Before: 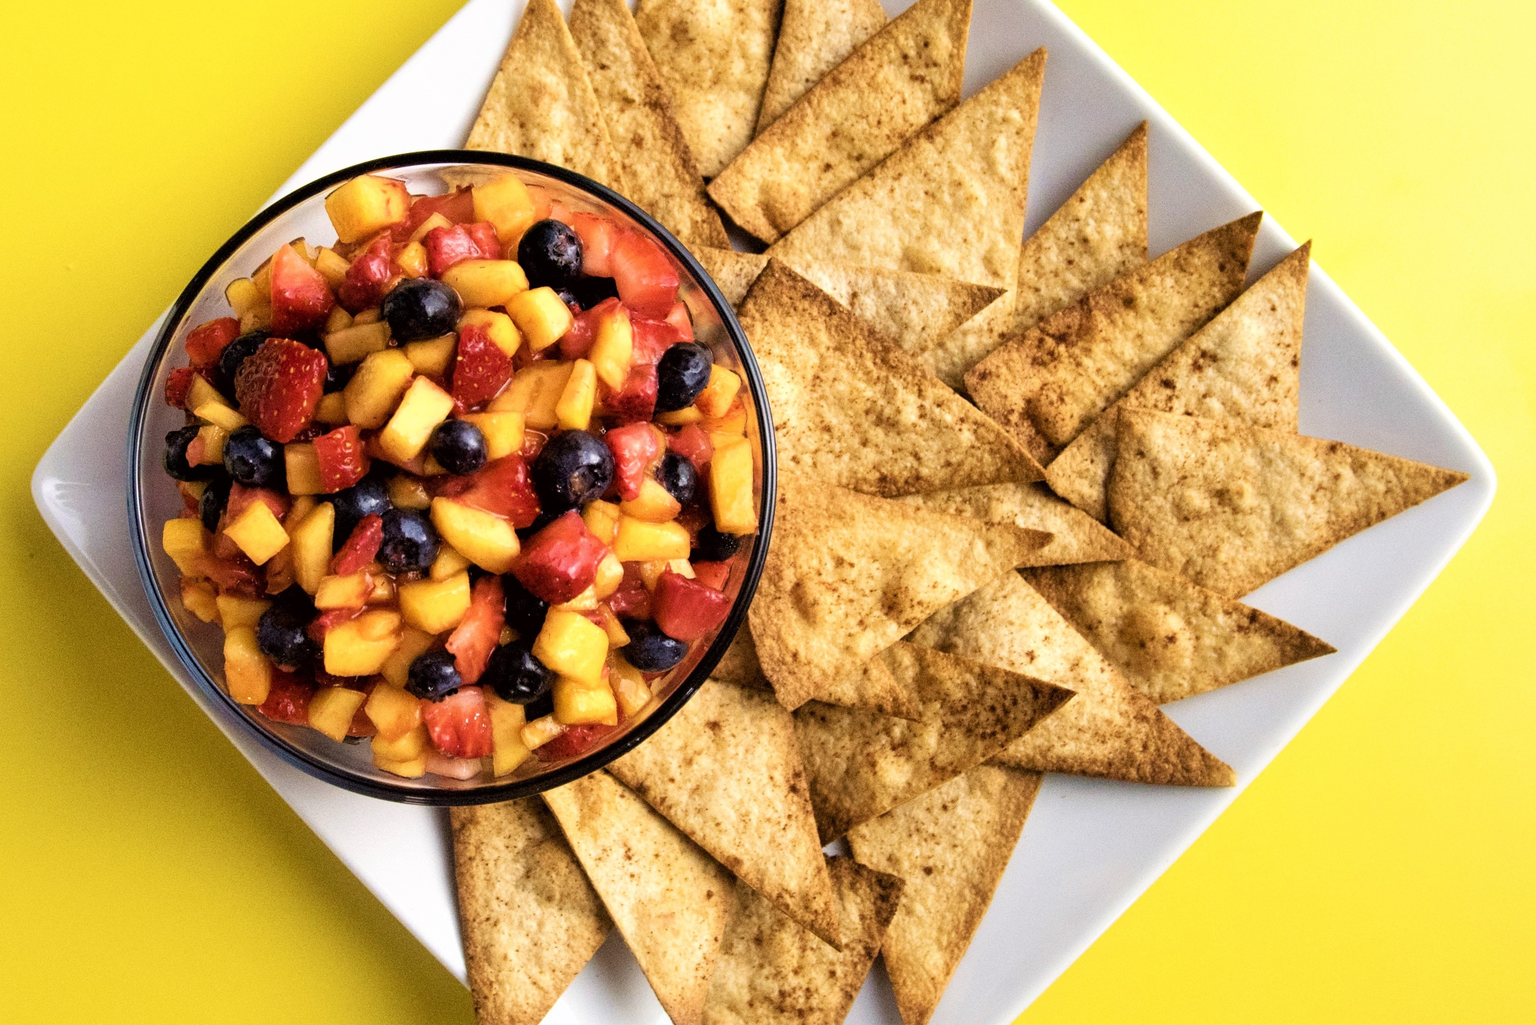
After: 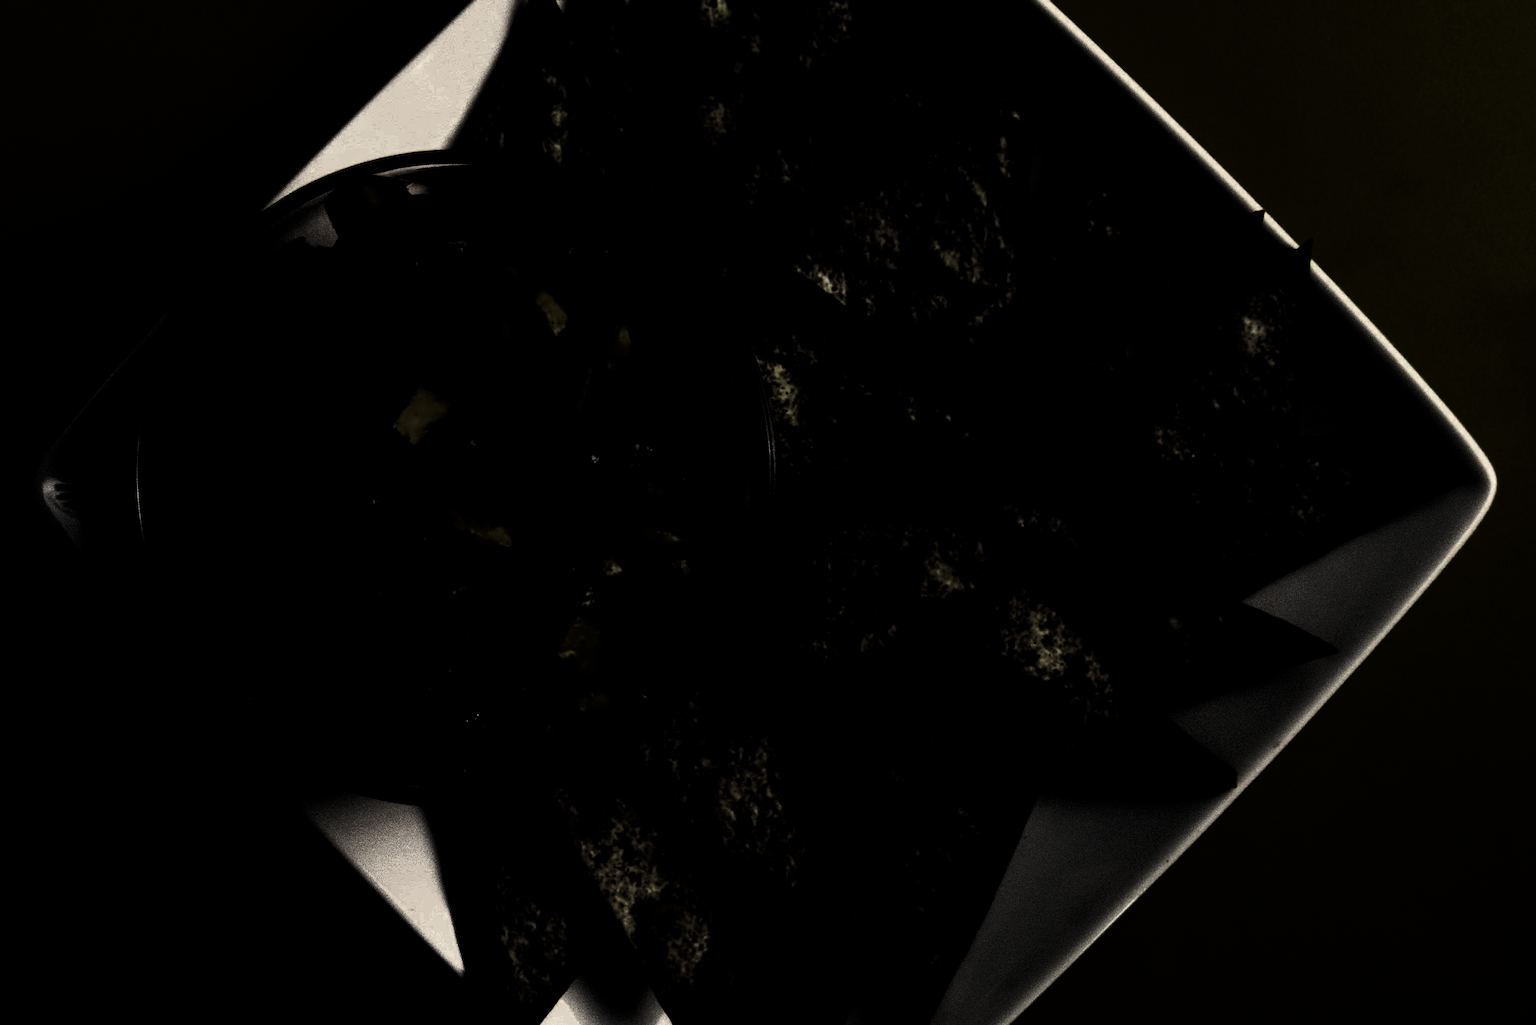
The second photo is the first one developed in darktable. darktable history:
color balance rgb: highlights gain › chroma 3.036%, highlights gain › hue 76.86°, perceptual saturation grading › global saturation 30.59%, perceptual brilliance grading › global brilliance 2.583%, perceptual brilliance grading › highlights -3%, perceptual brilliance grading › shadows 3.706%, global vibrance 16.488%, saturation formula JzAzBz (2021)
levels: levels [0.721, 0.937, 0.997]
